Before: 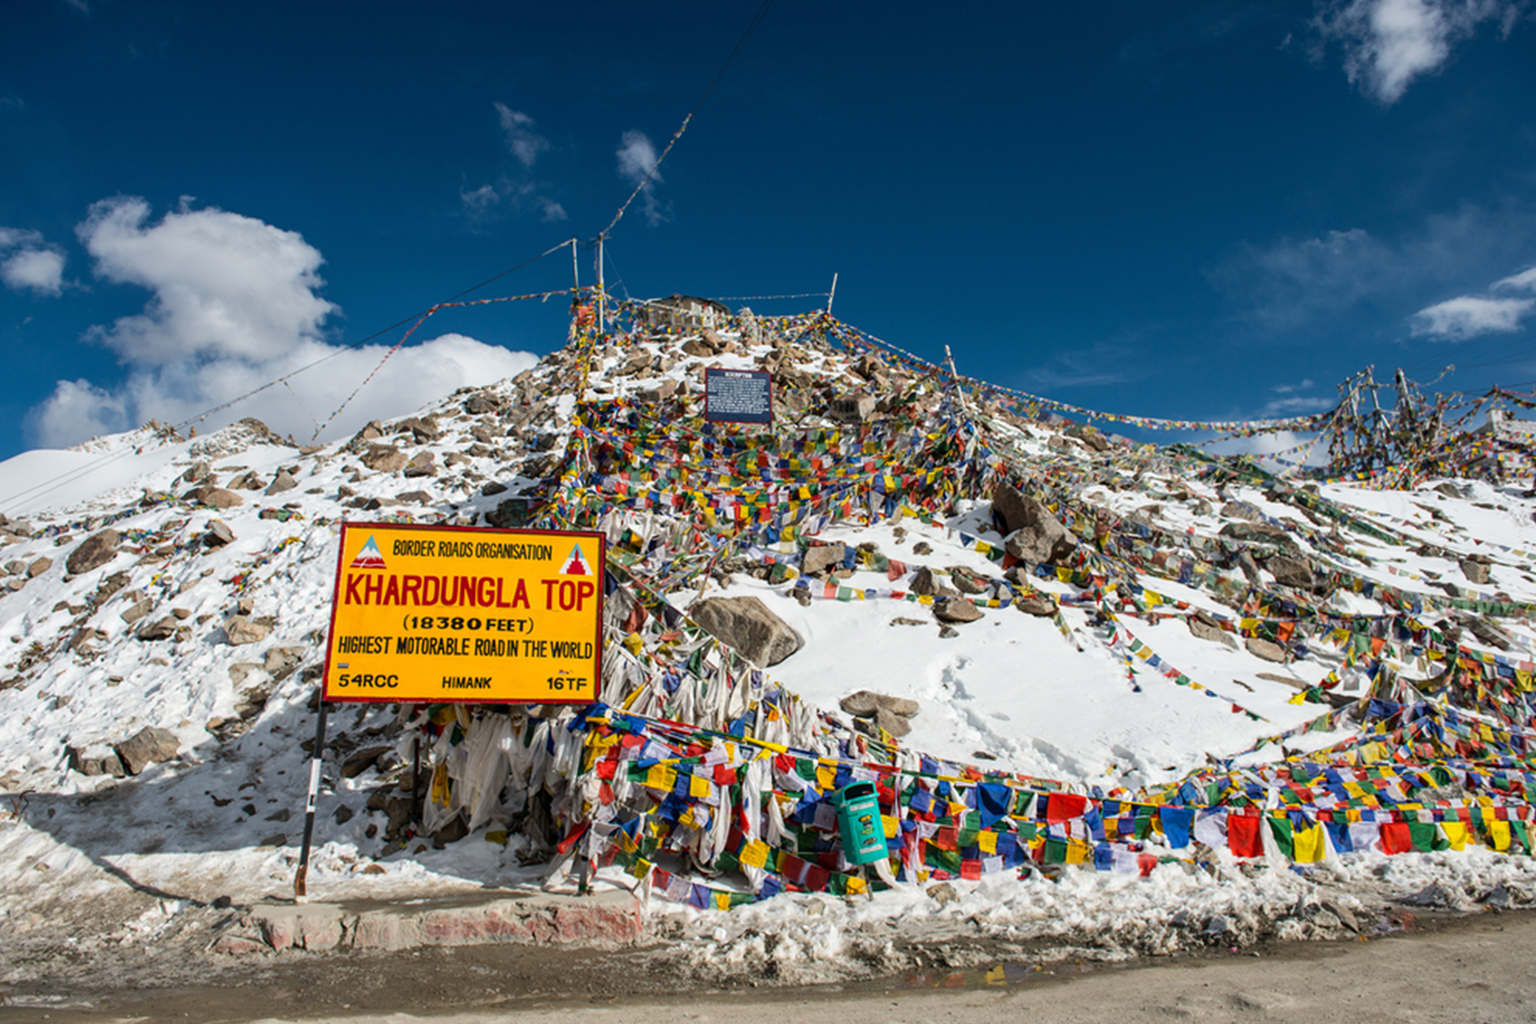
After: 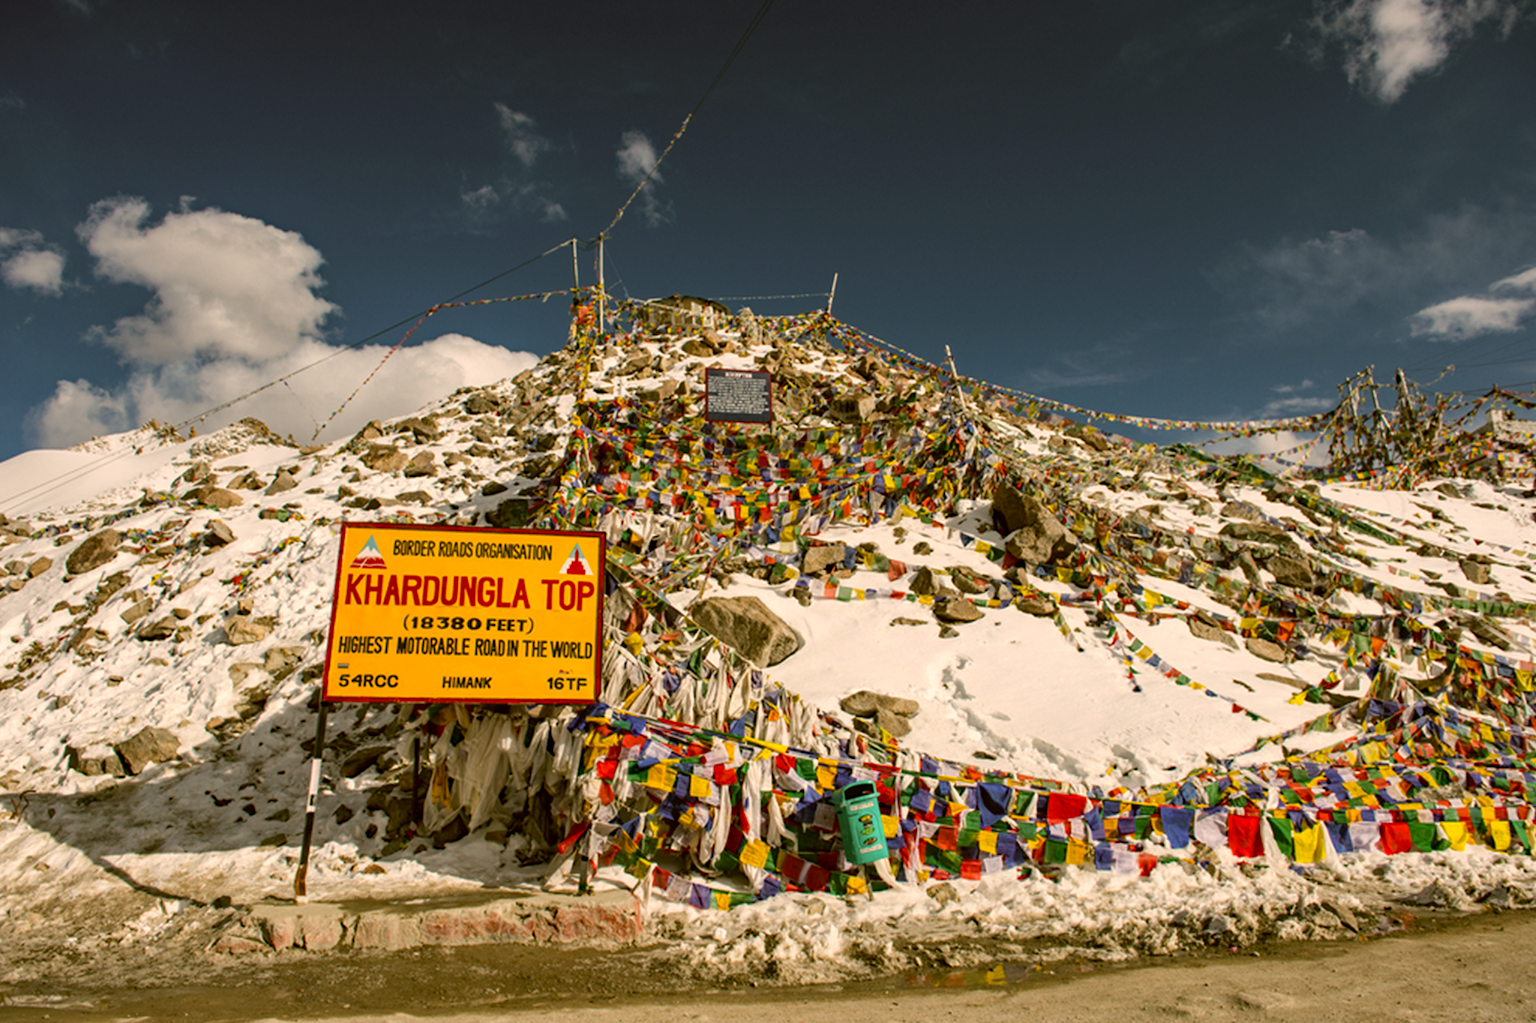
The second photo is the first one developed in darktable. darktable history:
color correction: highlights a* 8.65, highlights b* 15.19, shadows a* -0.459, shadows b* 26.72
haze removal: compatibility mode true, adaptive false
